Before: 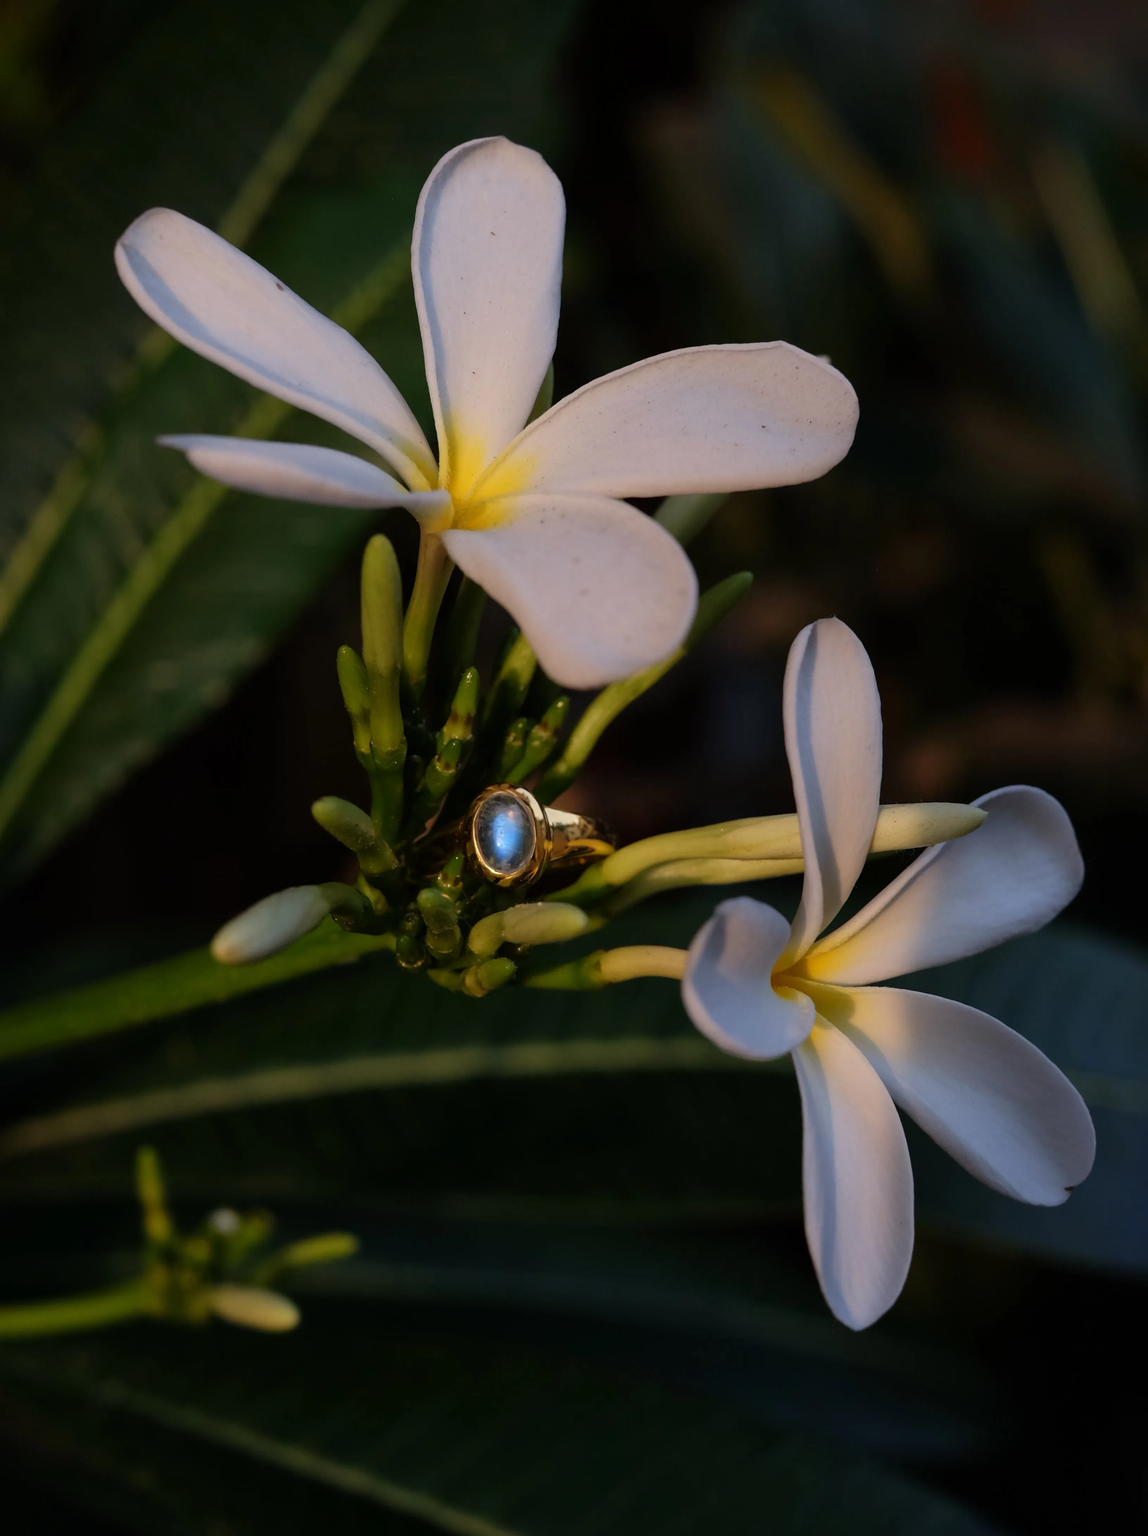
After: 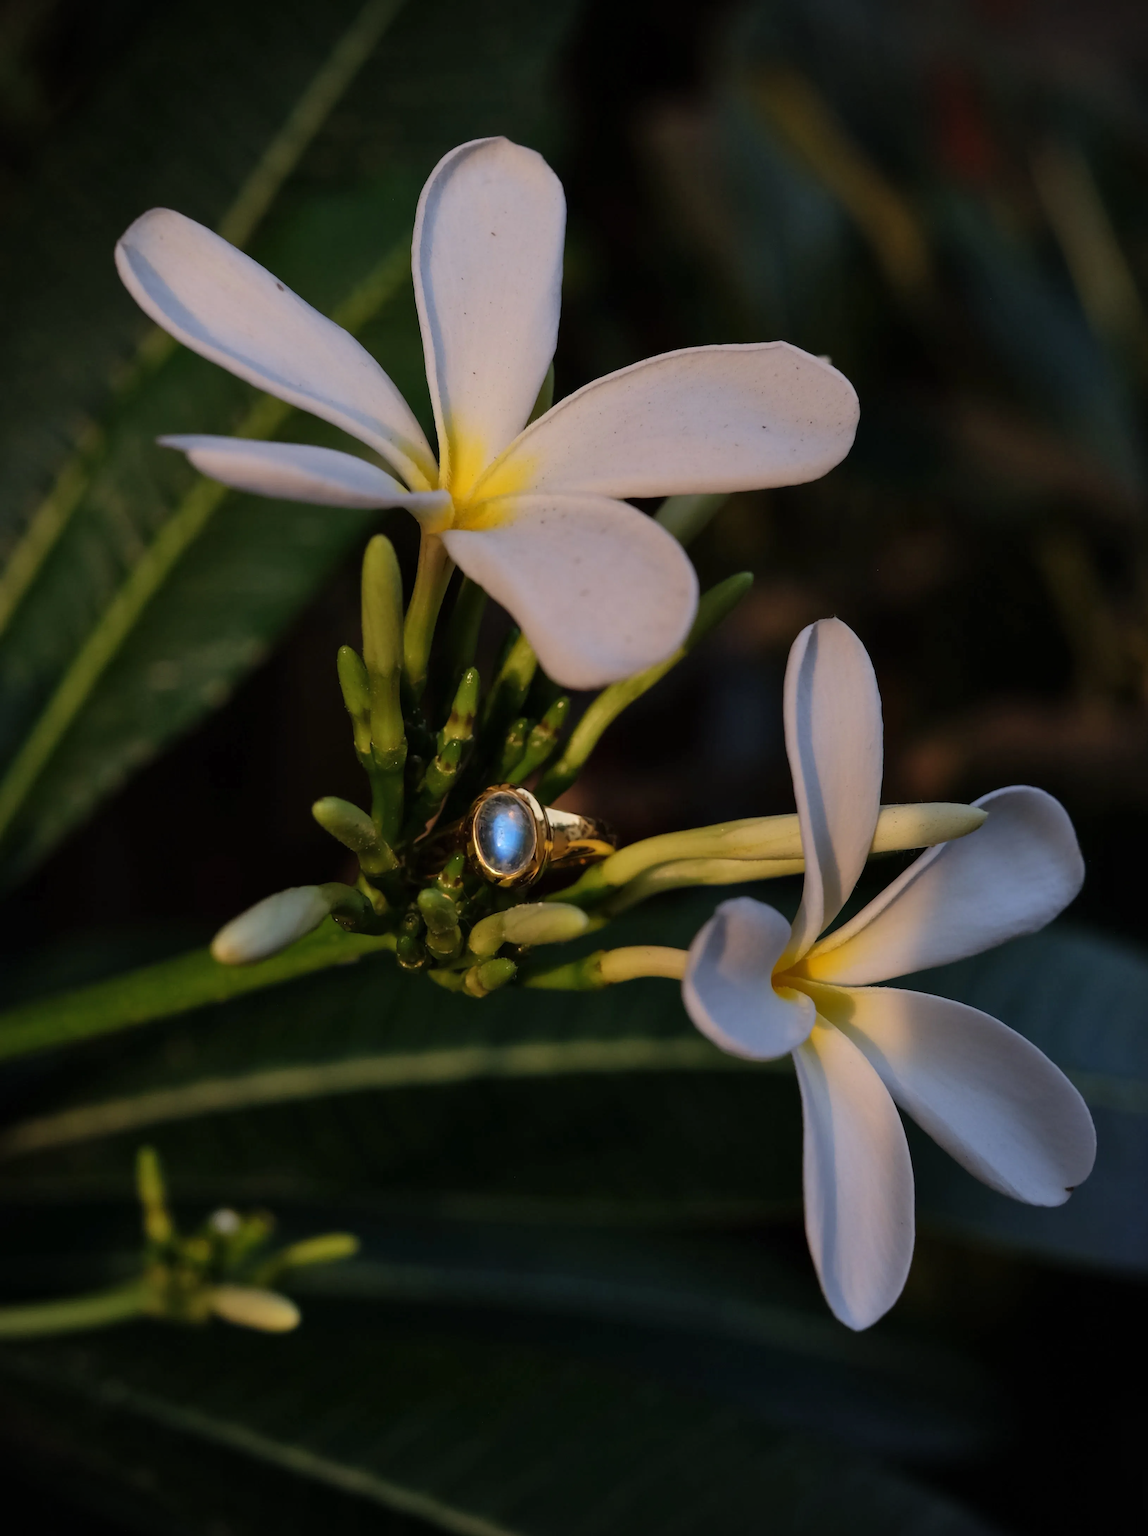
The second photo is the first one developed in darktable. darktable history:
shadows and highlights: shadows 29.47, highlights -30.28, low approximation 0.01, soften with gaussian
tone equalizer: edges refinement/feathering 500, mask exposure compensation -1.57 EV, preserve details no
vignetting: on, module defaults
